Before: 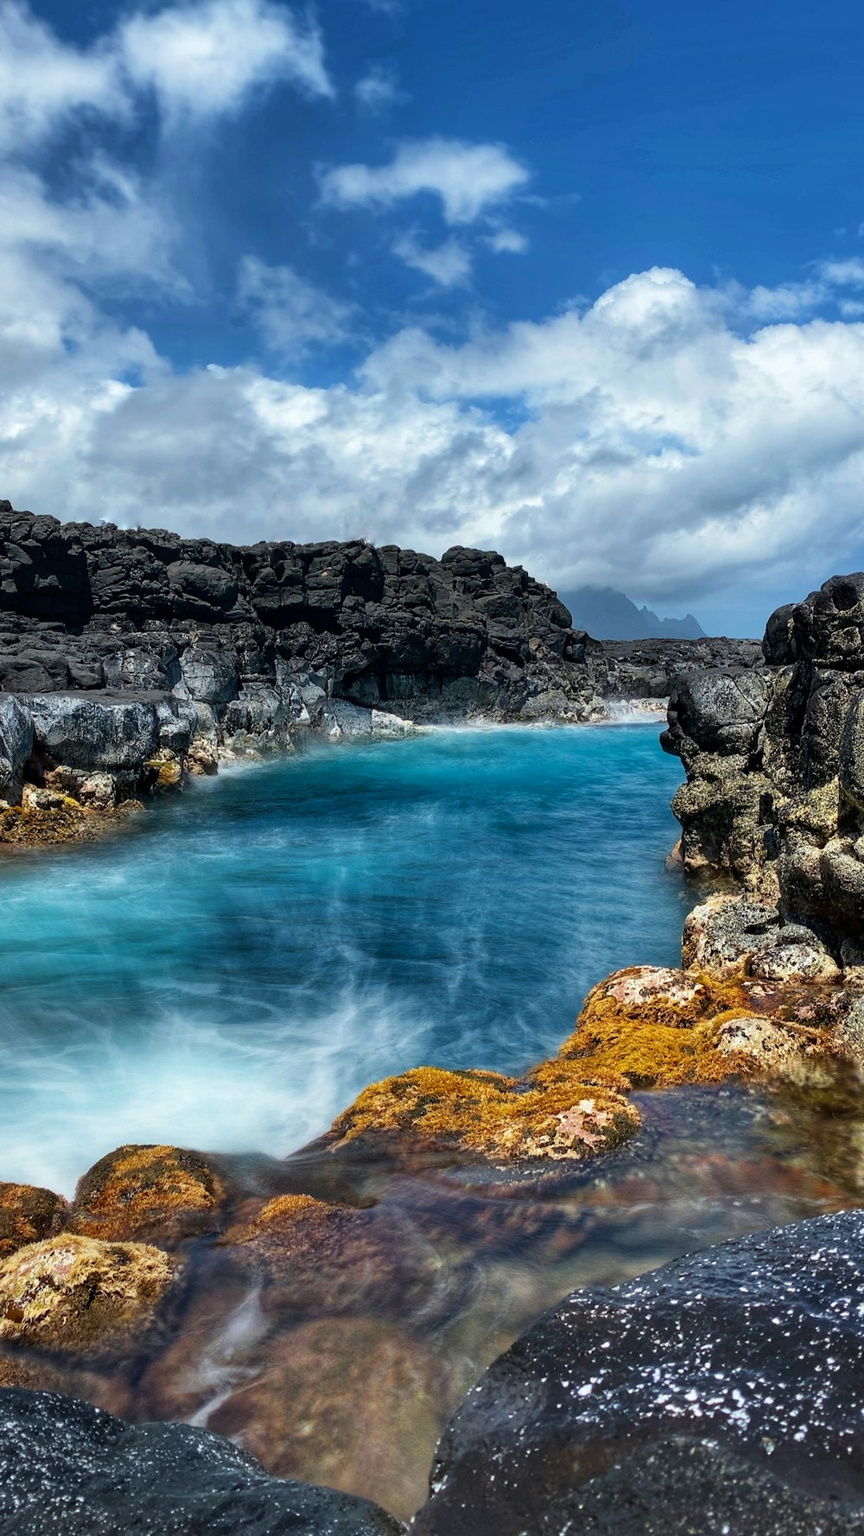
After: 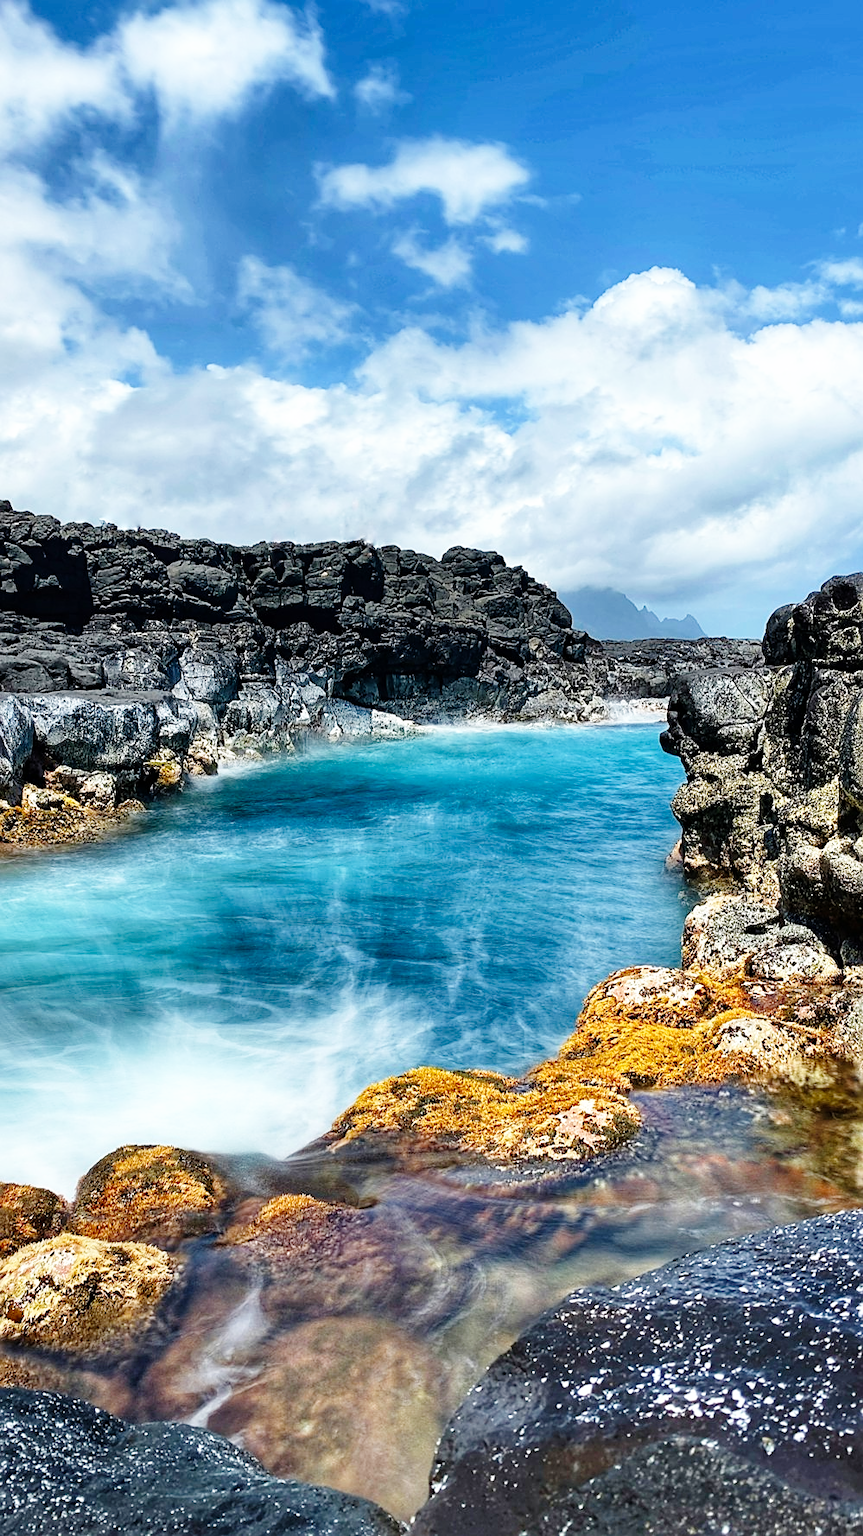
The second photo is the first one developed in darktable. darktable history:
sharpen: on, module defaults
base curve: curves: ch0 [(0, 0) (0.008, 0.007) (0.022, 0.029) (0.048, 0.089) (0.092, 0.197) (0.191, 0.399) (0.275, 0.534) (0.357, 0.65) (0.477, 0.78) (0.542, 0.833) (0.799, 0.973) (1, 1)], preserve colors none
